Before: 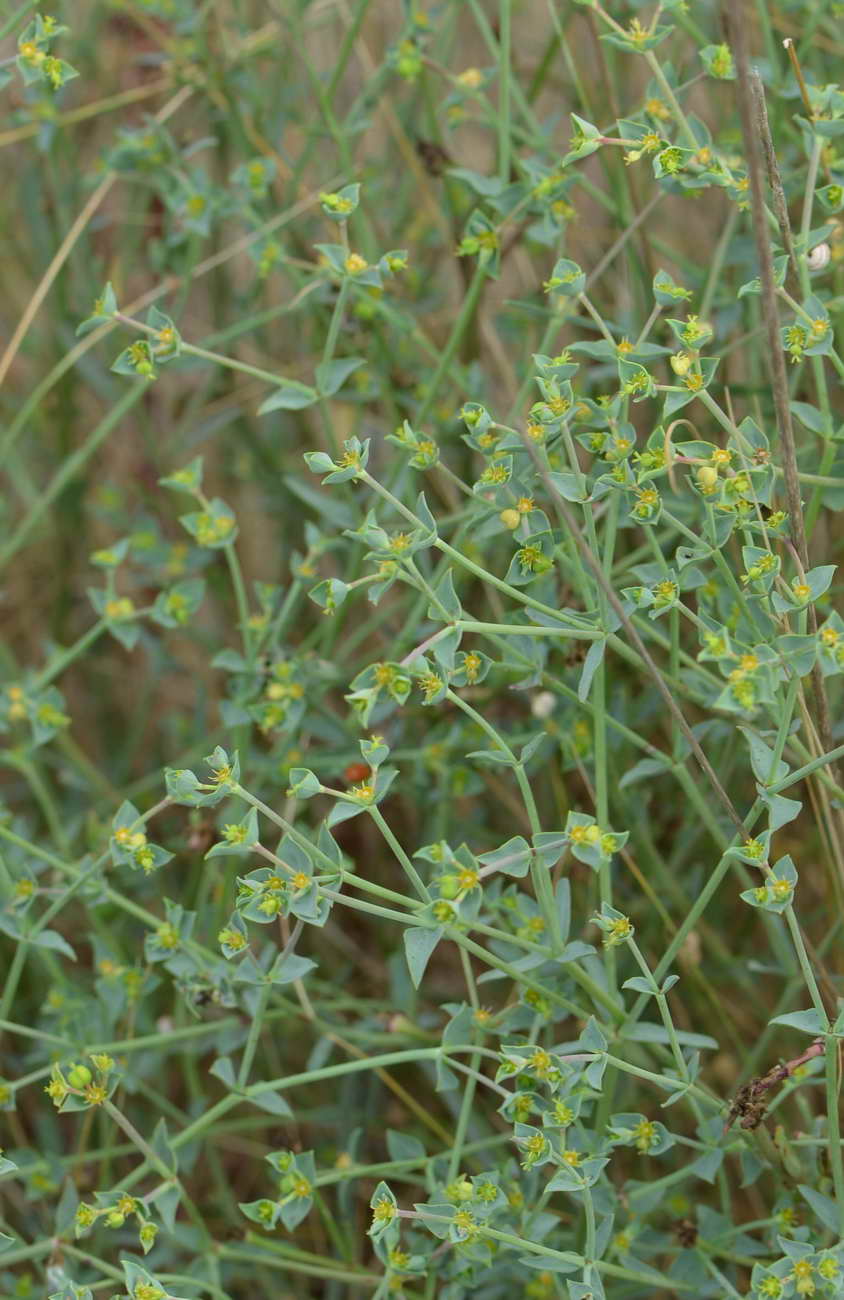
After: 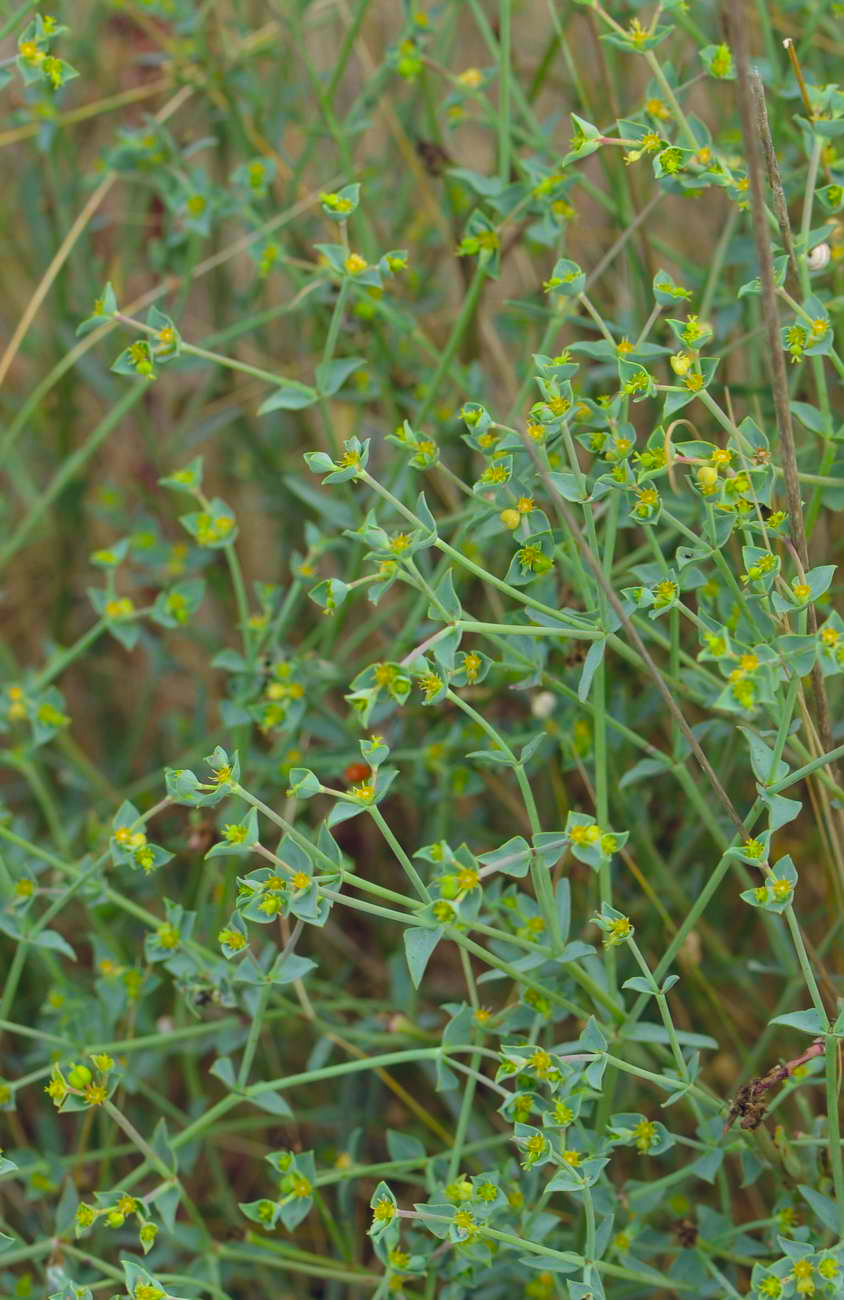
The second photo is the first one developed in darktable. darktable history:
color balance rgb: shadows lift › chroma 2.016%, shadows lift › hue 52.05°, global offset › chroma 0.139%, global offset › hue 253.84°, perceptual saturation grading › global saturation 25.602%, global vibrance 20%
